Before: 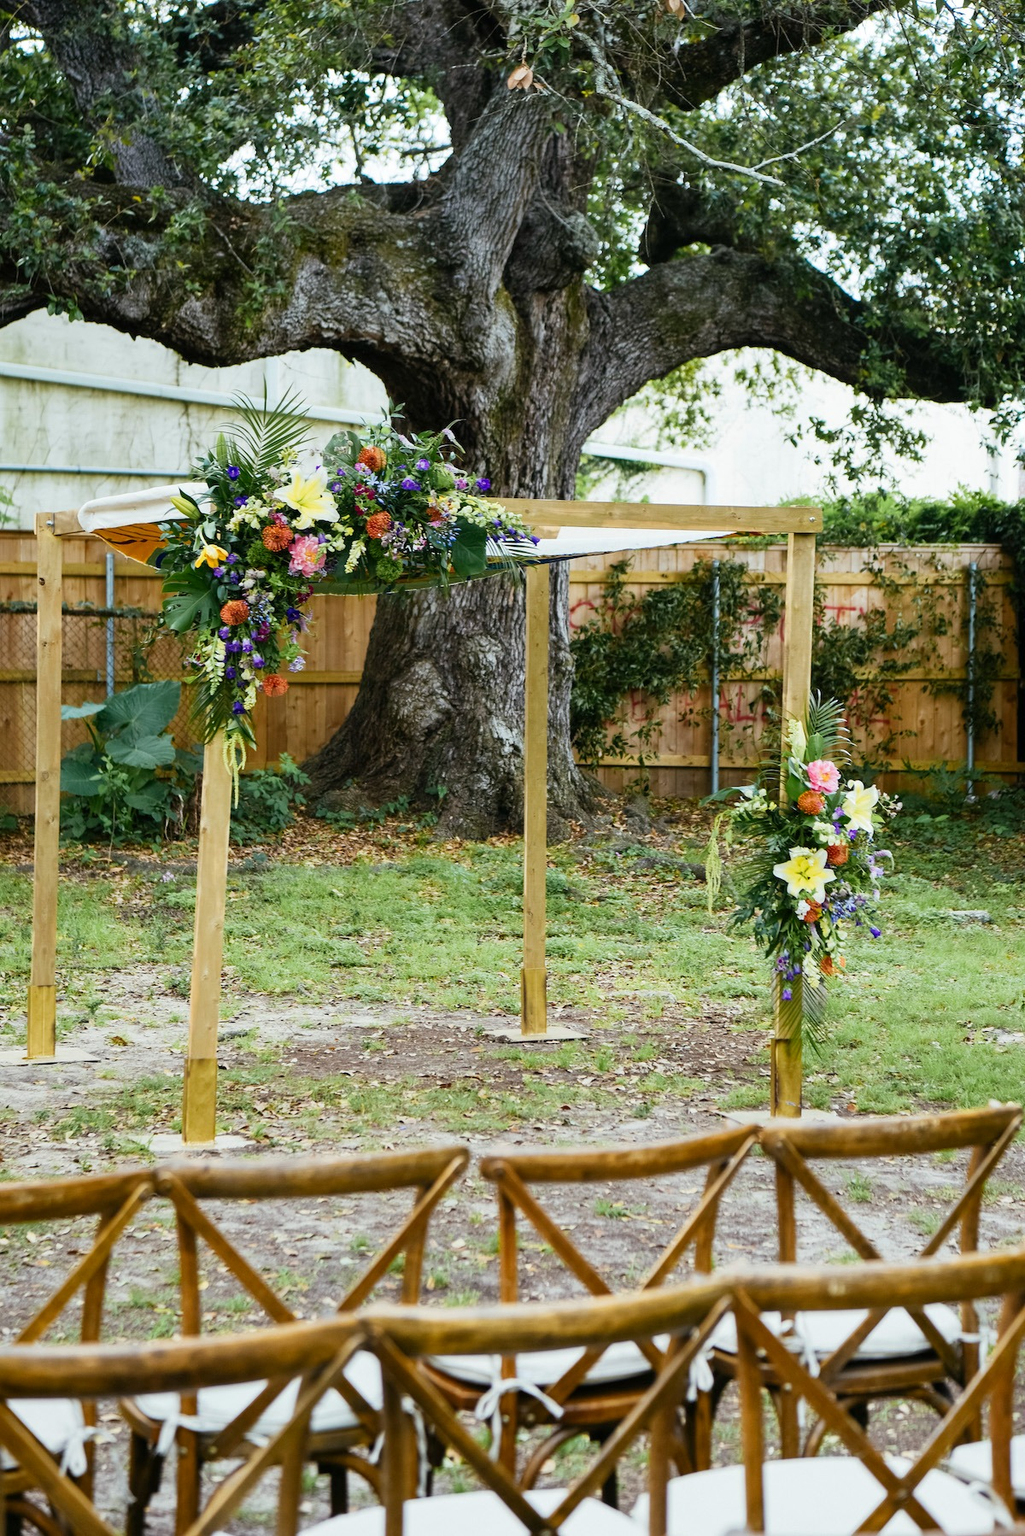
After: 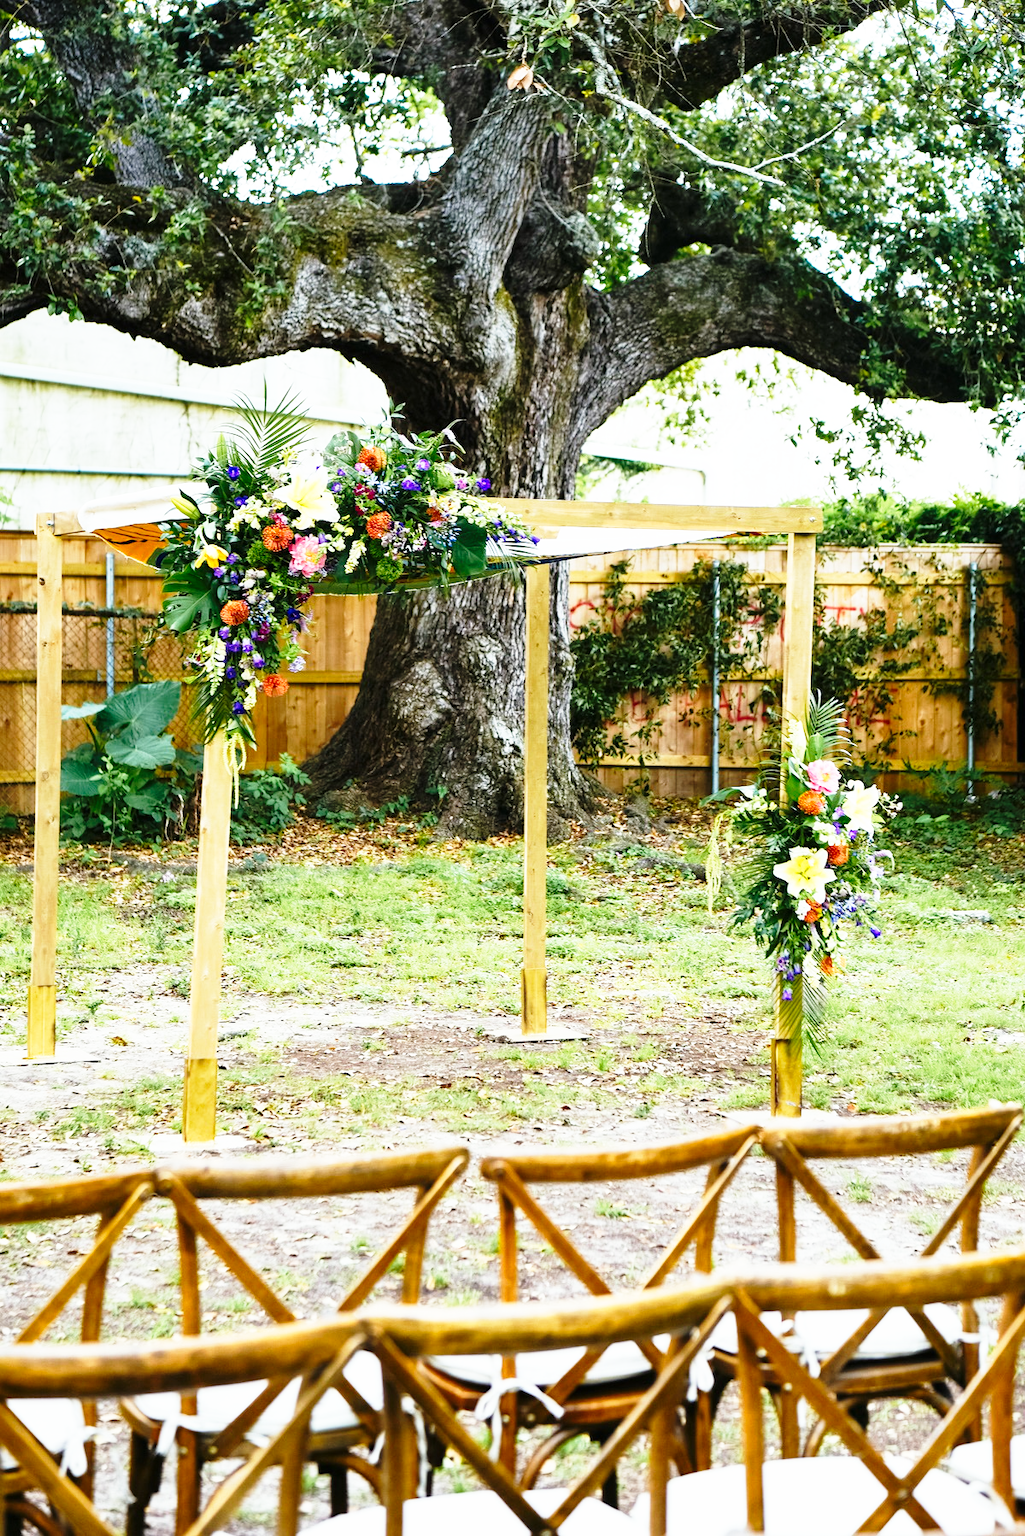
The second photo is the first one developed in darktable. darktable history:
base curve: curves: ch0 [(0, 0) (0.026, 0.03) (0.109, 0.232) (0.351, 0.748) (0.669, 0.968) (1, 1)], preserve colors none
